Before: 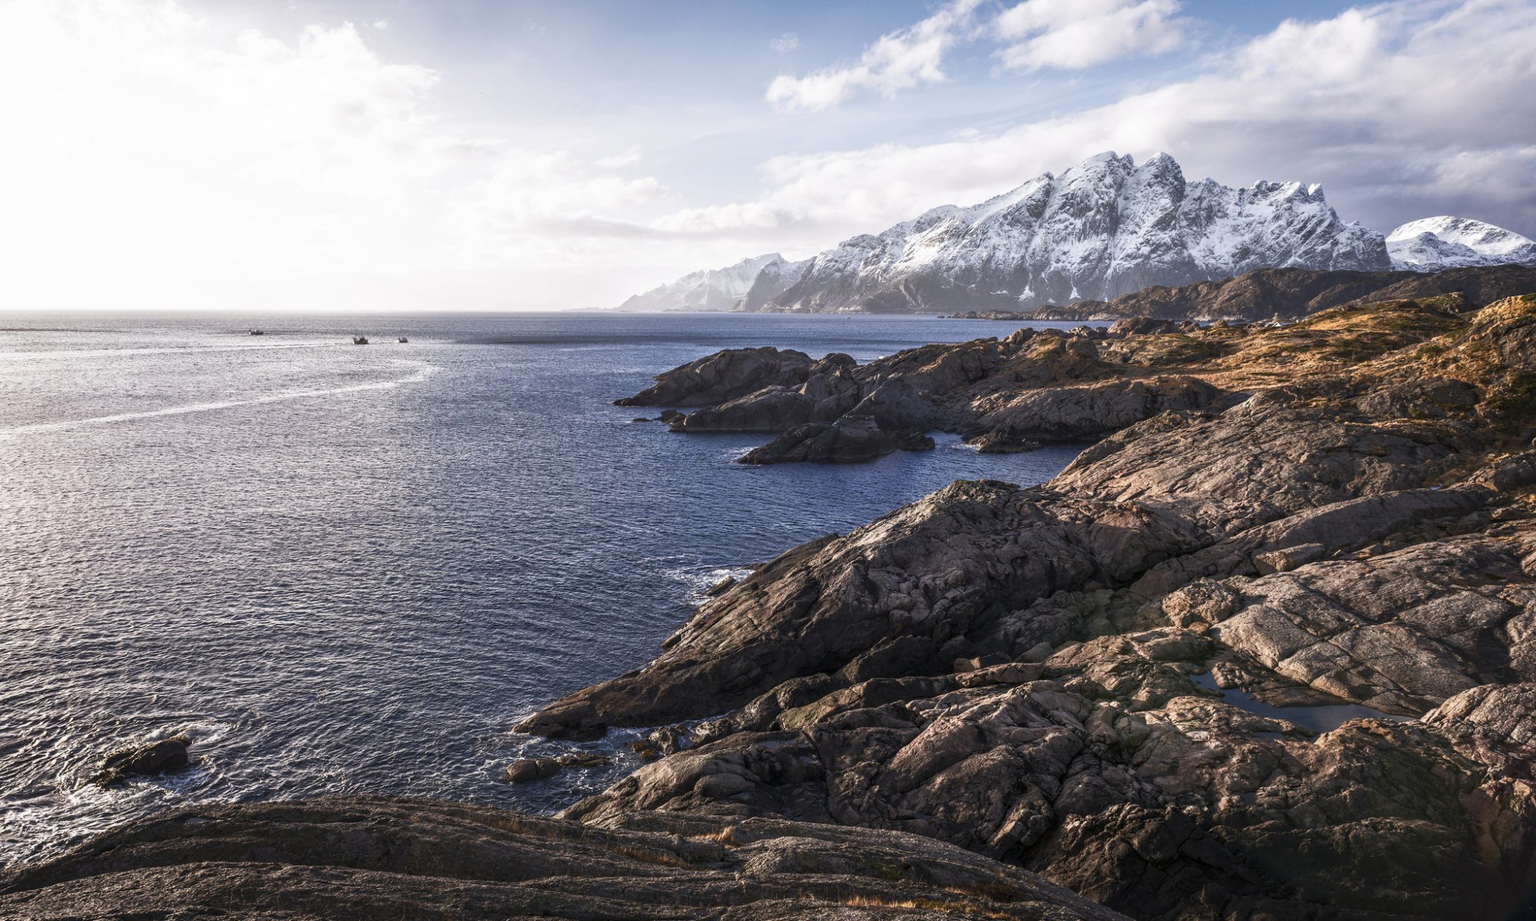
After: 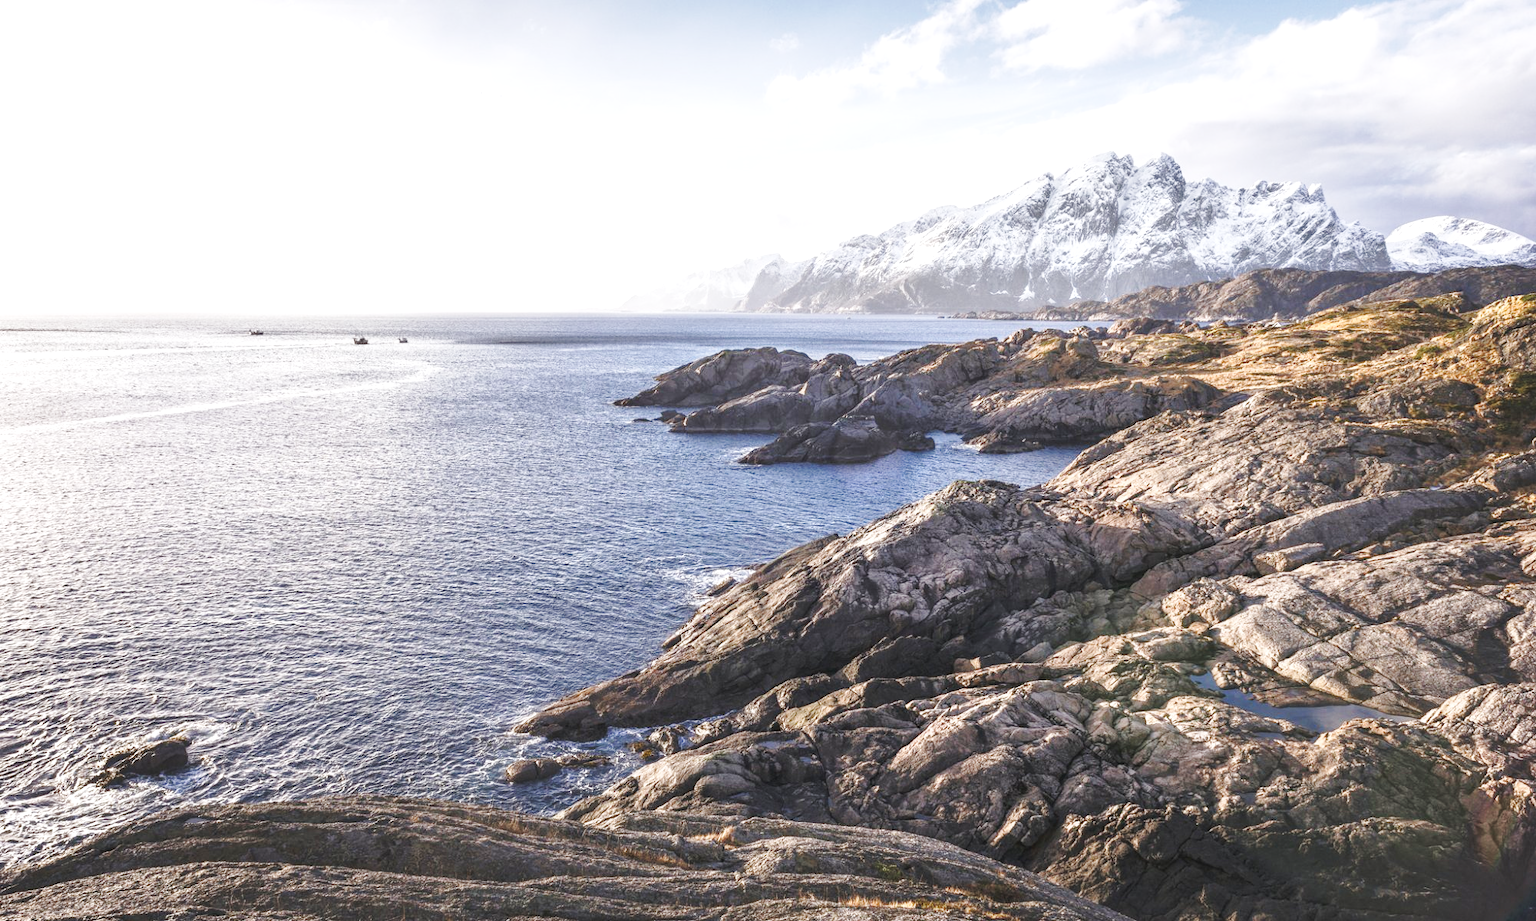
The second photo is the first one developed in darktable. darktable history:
exposure: black level correction 0, exposure 0.499 EV, compensate highlight preservation false
base curve: curves: ch0 [(0, 0.007) (0.028, 0.063) (0.121, 0.311) (0.46, 0.743) (0.859, 0.957) (1, 1)], preserve colors none
shadows and highlights: shadows 37.52, highlights -27.83, shadows color adjustment 99.16%, highlights color adjustment 0.16%, soften with gaussian
